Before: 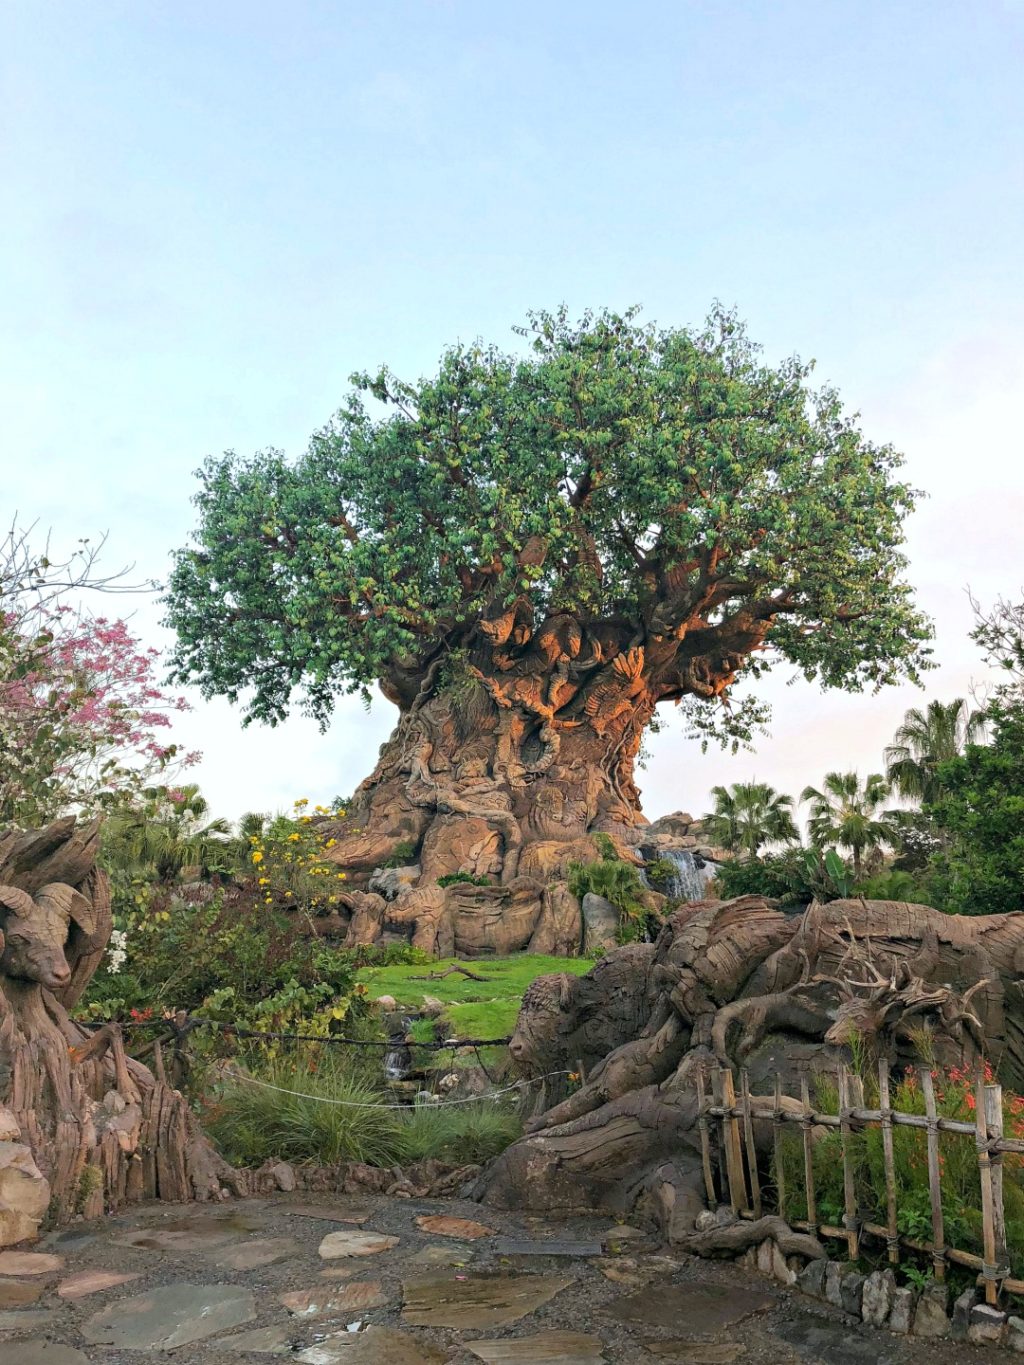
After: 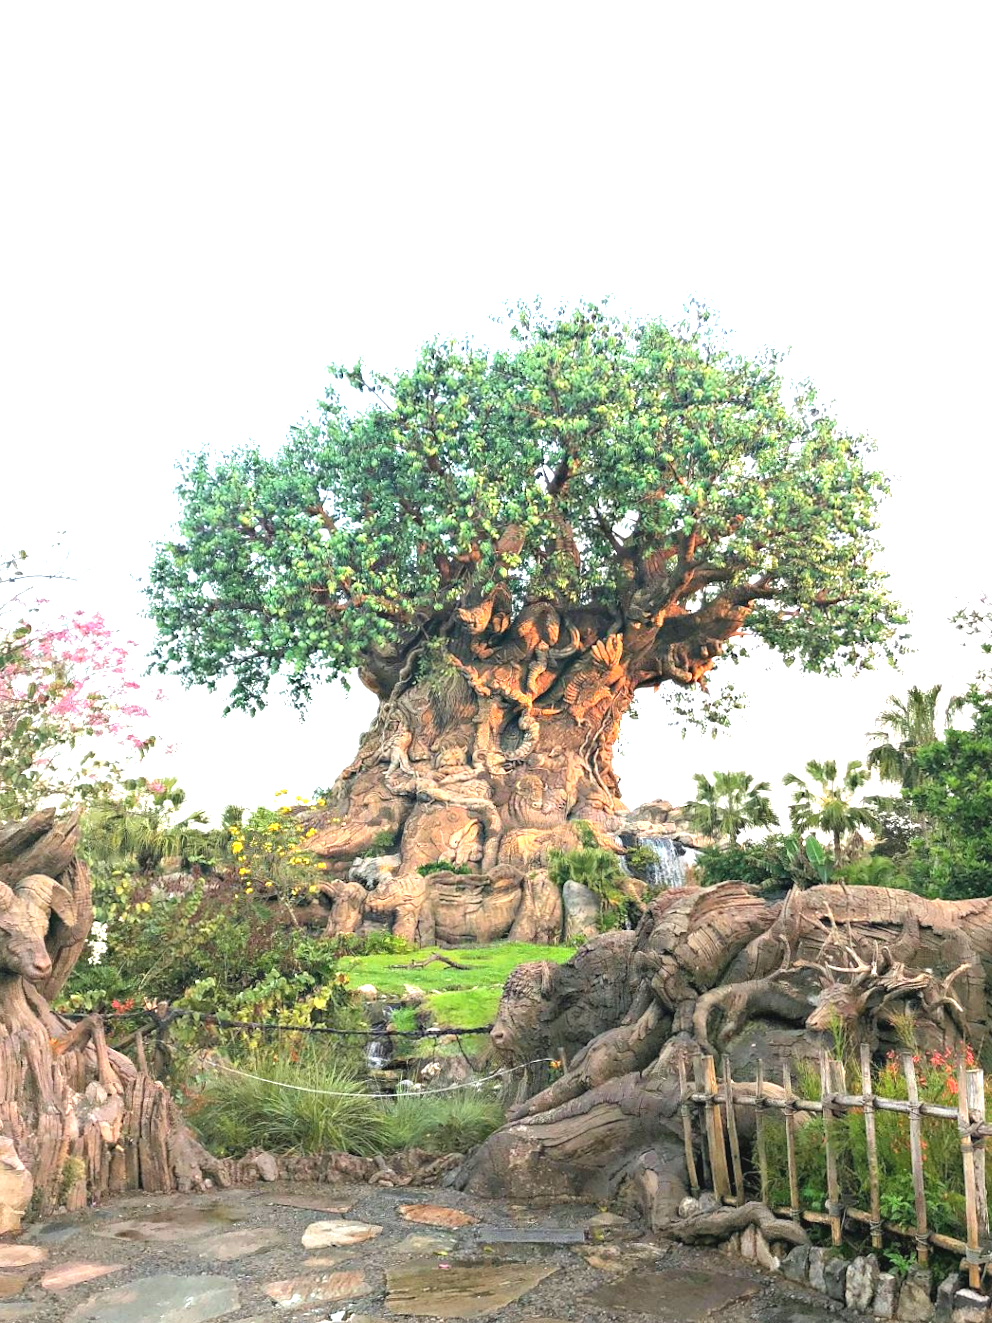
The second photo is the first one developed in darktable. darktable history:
rotate and perspective: rotation -0.45°, automatic cropping original format, crop left 0.008, crop right 0.992, crop top 0.012, crop bottom 0.988
levels: levels [0, 0.499, 1]
exposure: black level correction -0.002, exposure 1.35 EV, compensate highlight preservation false
crop and rotate: left 1.774%, right 0.633%, bottom 1.28%
